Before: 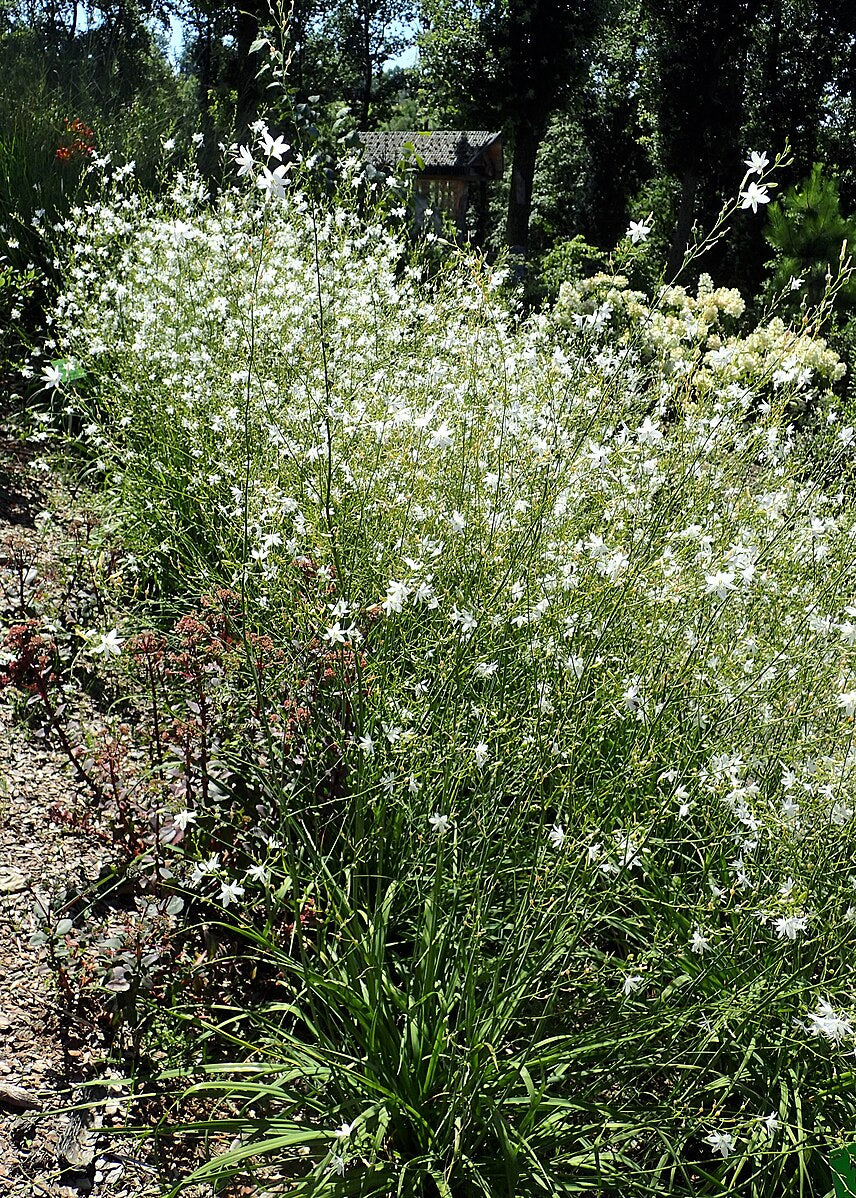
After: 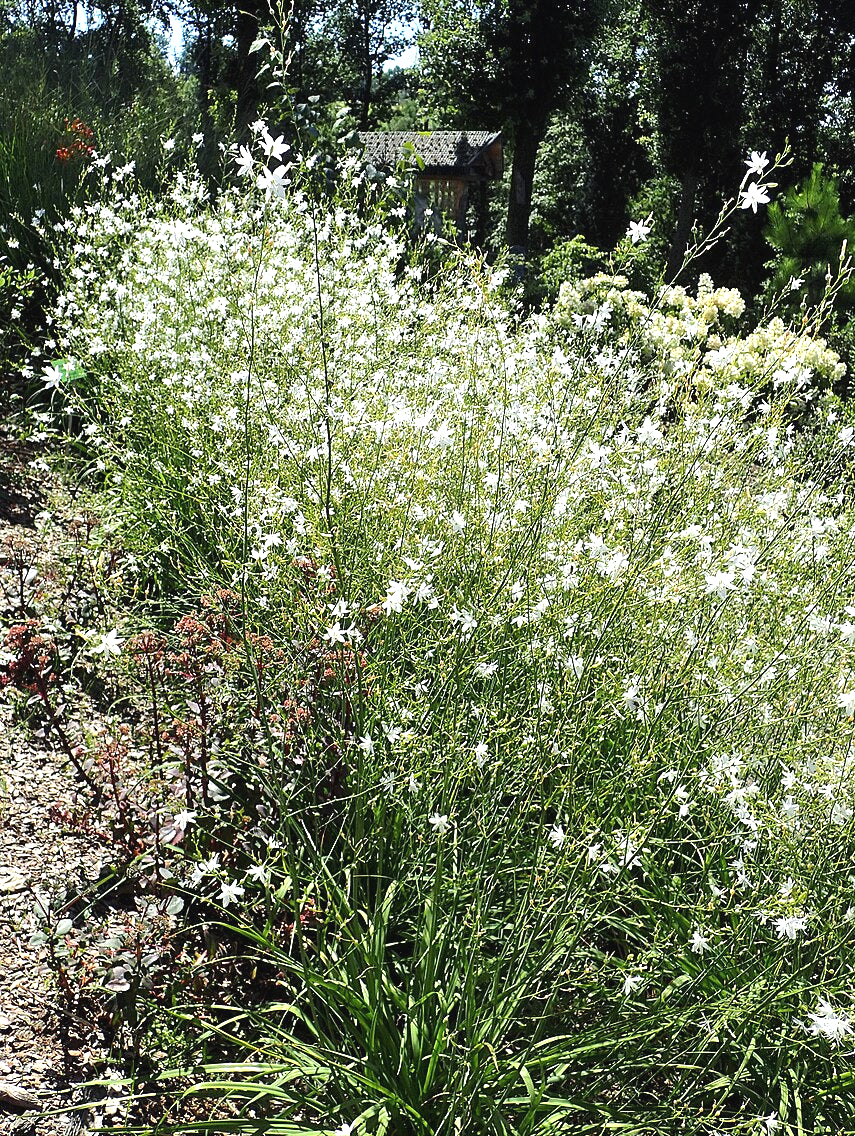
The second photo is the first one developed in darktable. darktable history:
crop and rotate: top 0%, bottom 5.097%
exposure: black level correction -0.002, exposure 0.54 EV, compensate highlight preservation false
